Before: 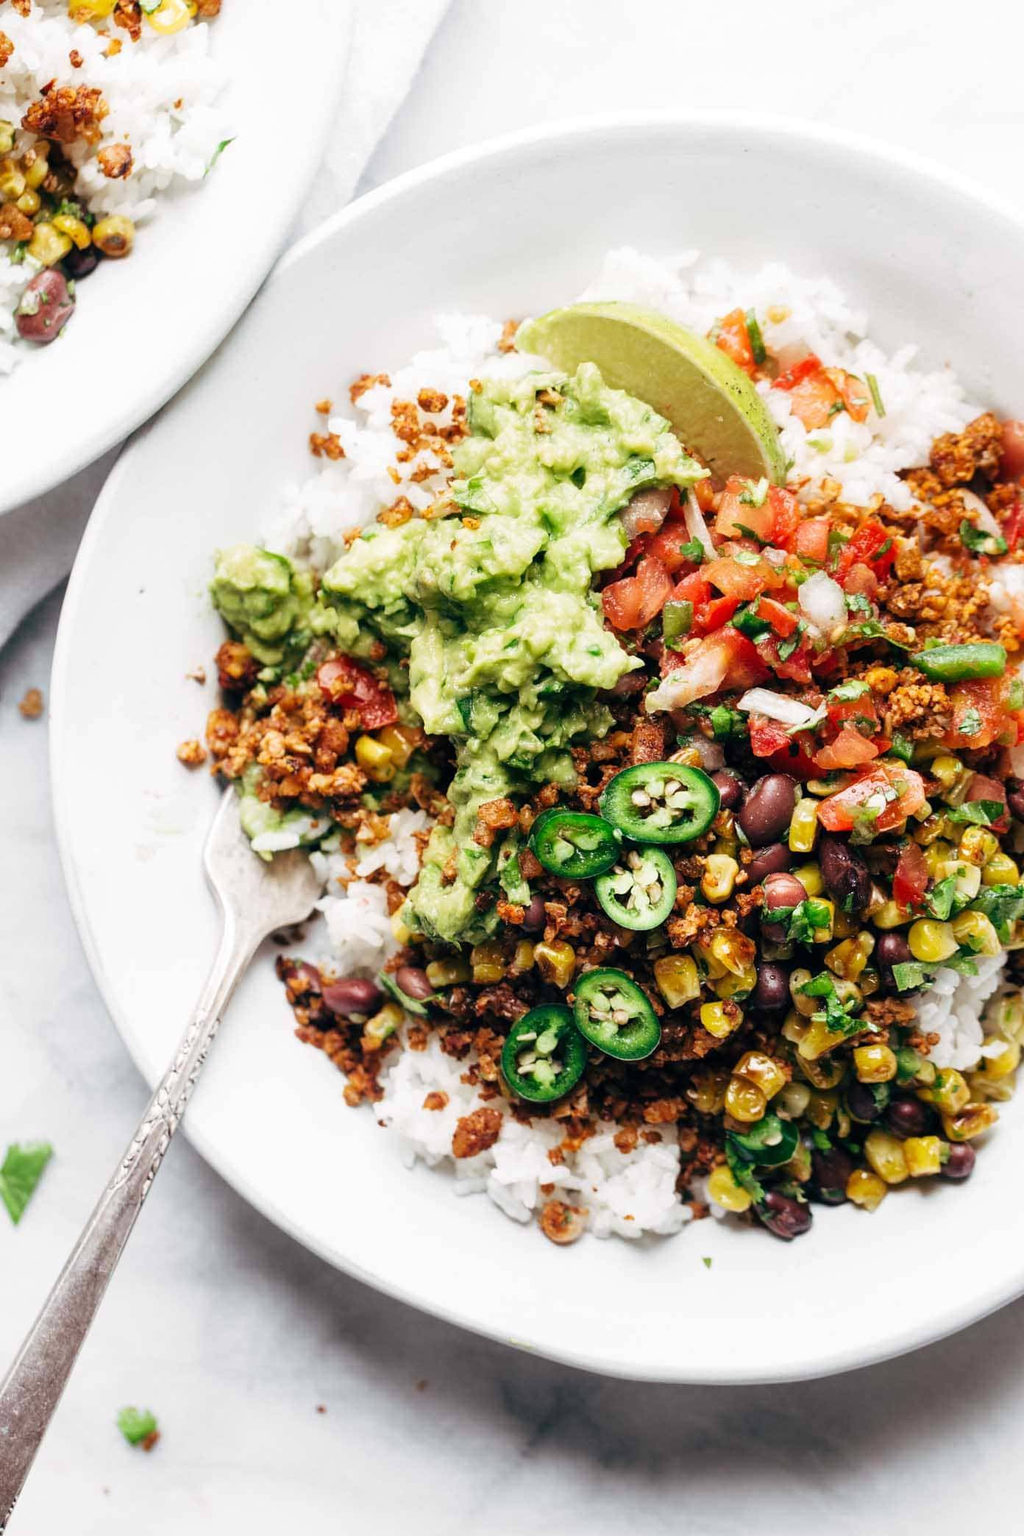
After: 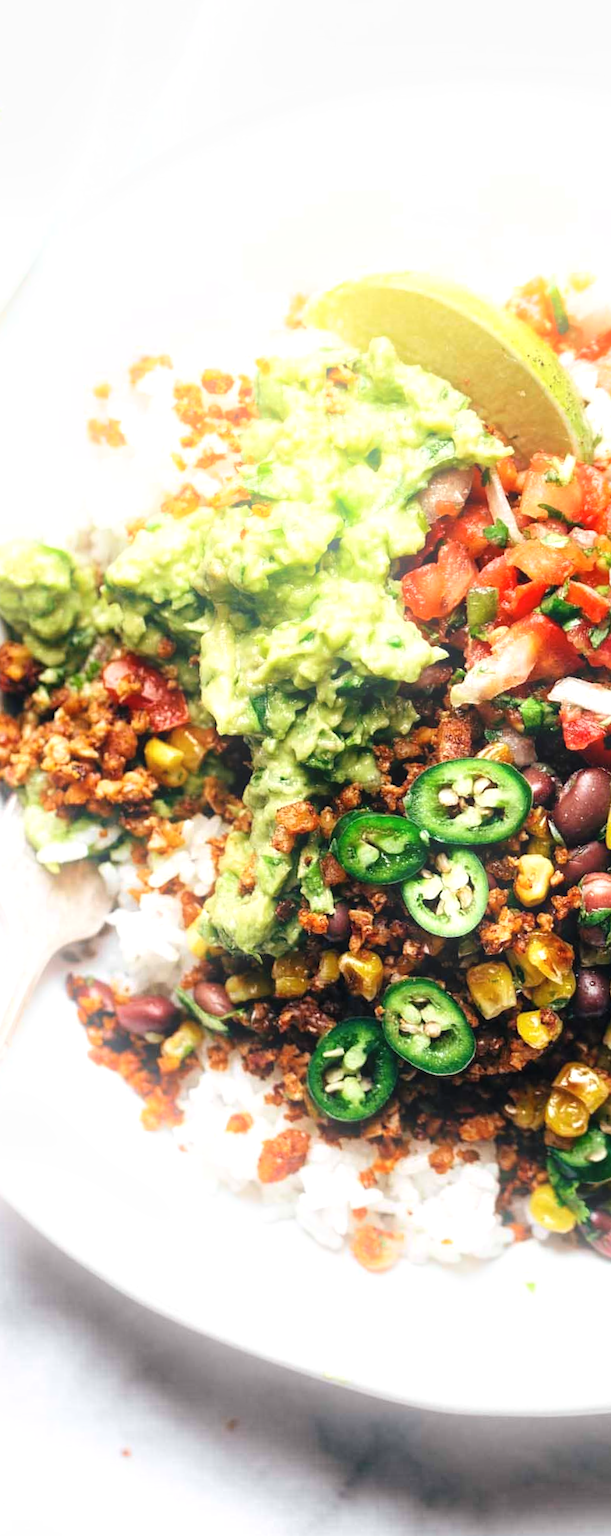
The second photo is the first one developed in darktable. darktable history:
crop: left 21.496%, right 22.254%
exposure: exposure 0.4 EV, compensate highlight preservation false
bloom: size 13.65%, threshold 98.39%, strength 4.82%
rotate and perspective: rotation -1.42°, crop left 0.016, crop right 0.984, crop top 0.035, crop bottom 0.965
